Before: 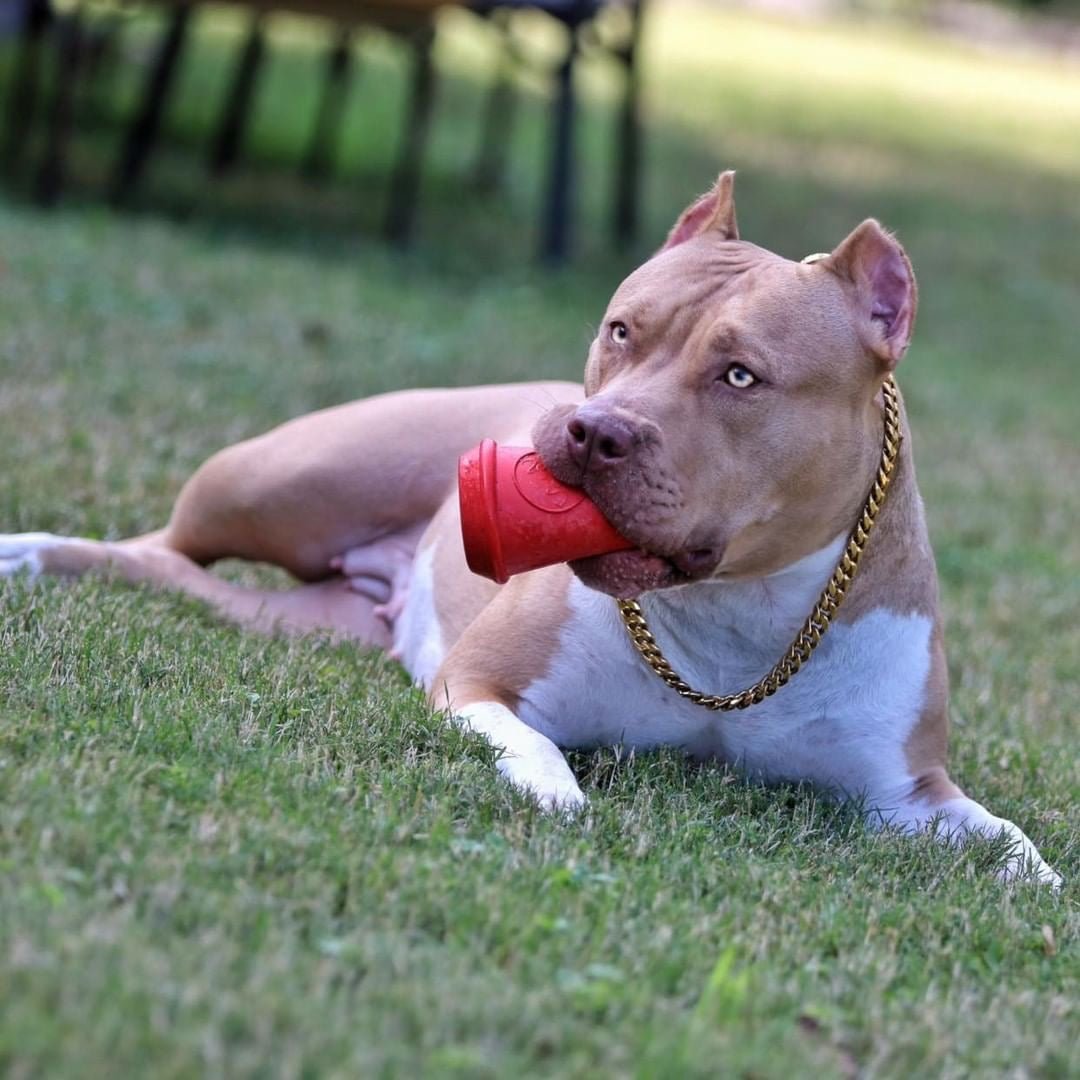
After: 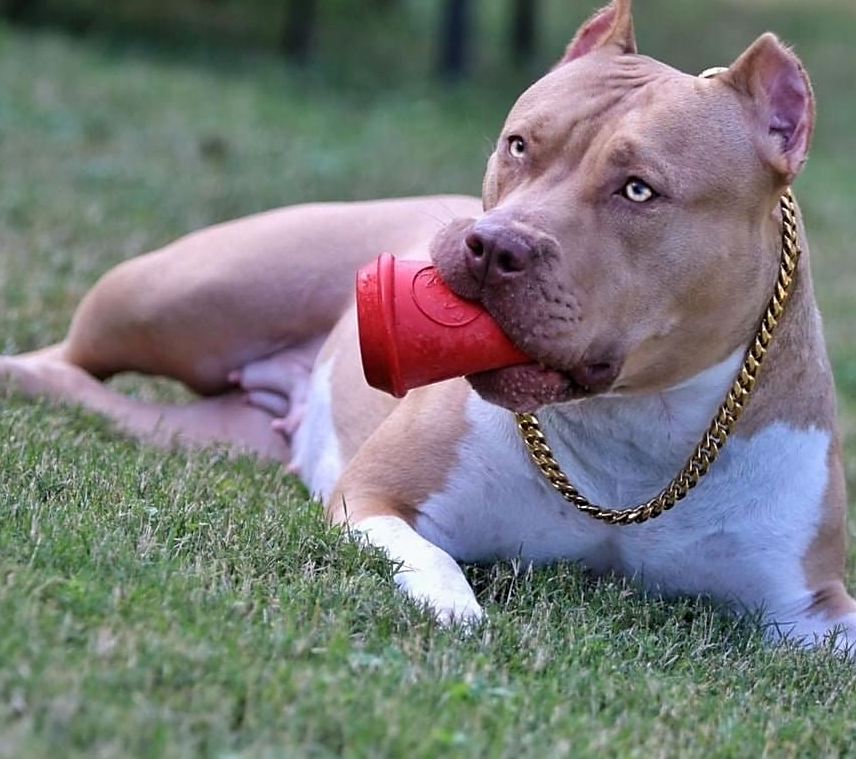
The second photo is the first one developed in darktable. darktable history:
sharpen: radius 1.894, amount 0.414, threshold 1.711
crop: left 9.449%, top 17.305%, right 11.276%, bottom 12.337%
